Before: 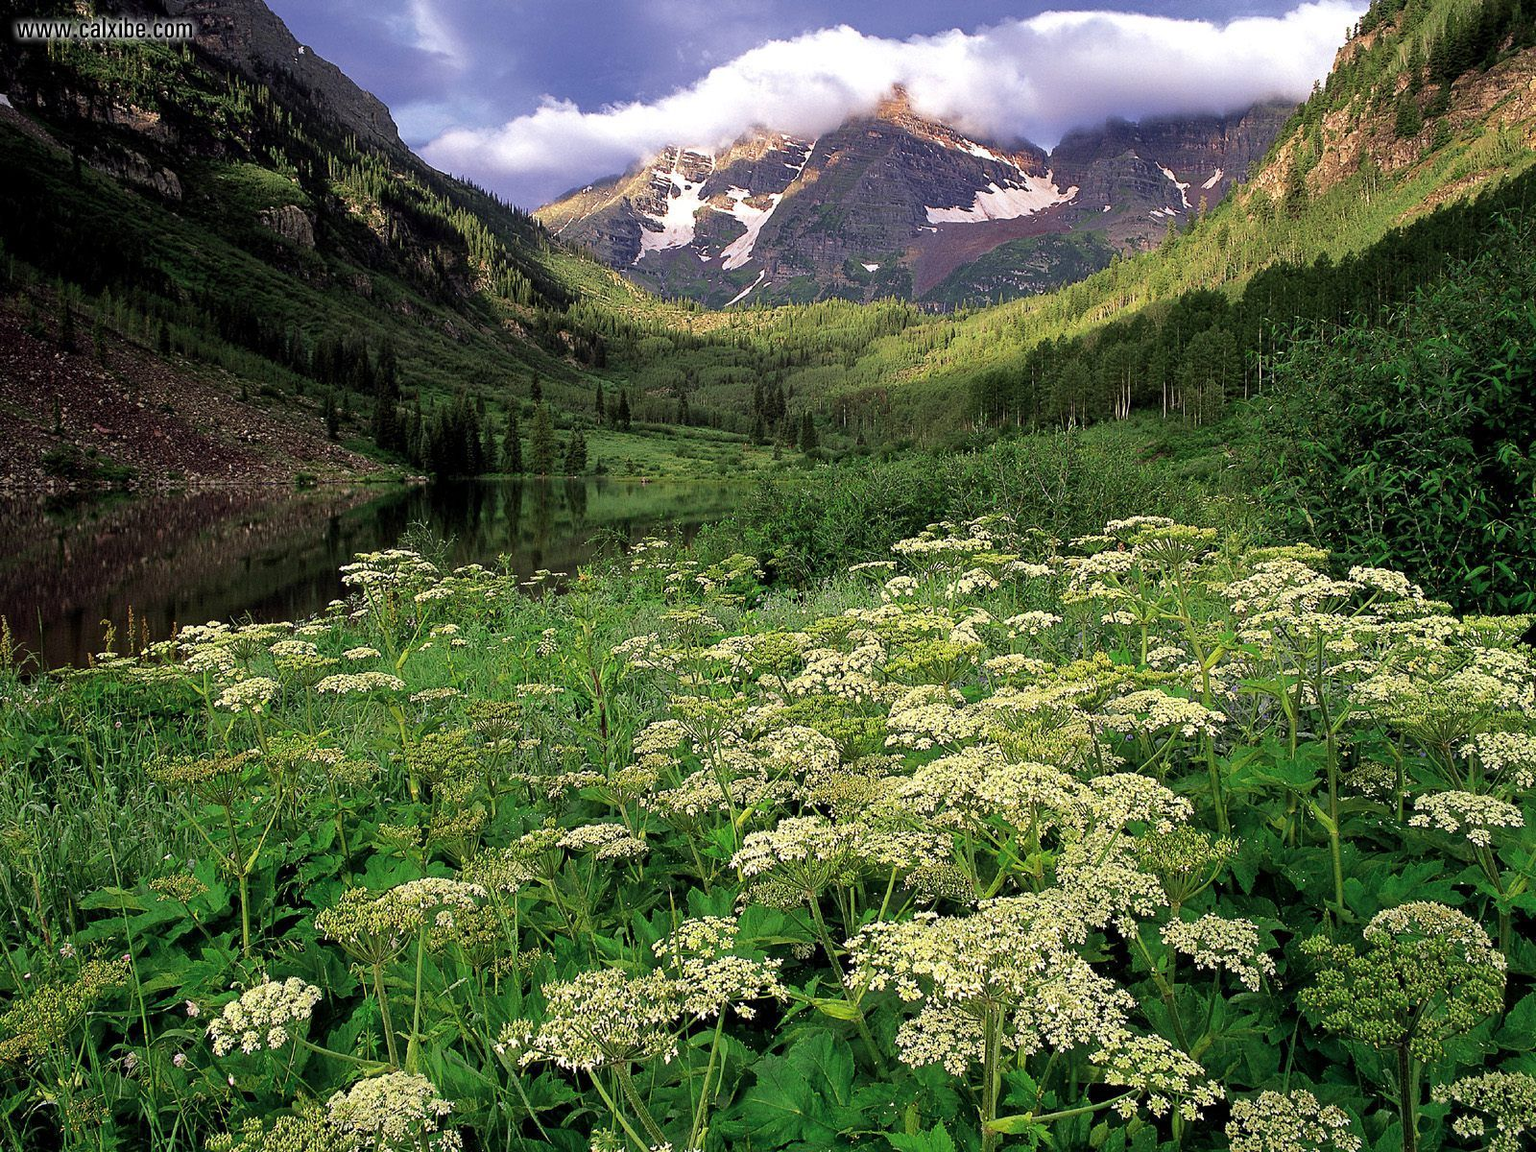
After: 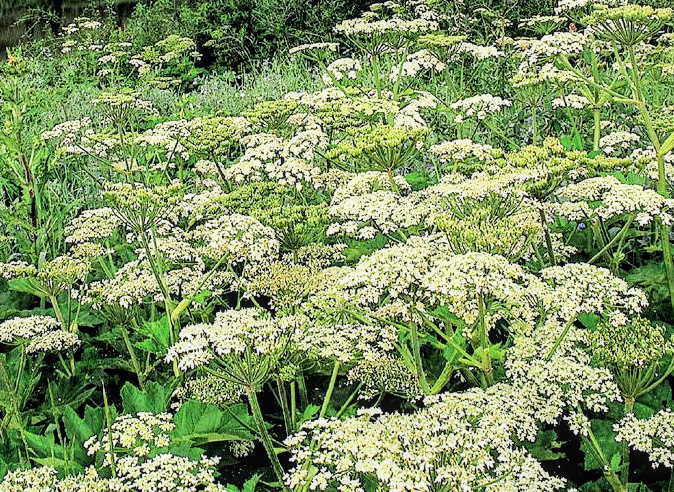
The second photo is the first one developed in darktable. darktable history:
exposure: exposure 0.77 EV, compensate highlight preservation false
color balance rgb: perceptual saturation grading › global saturation -1%
crop: left 37.221%, top 45.169%, right 20.63%, bottom 13.777%
filmic rgb: black relative exposure -5 EV, hardness 2.88, contrast 1.4, highlights saturation mix -30%
white balance: red 0.967, blue 1.049
local contrast: on, module defaults
